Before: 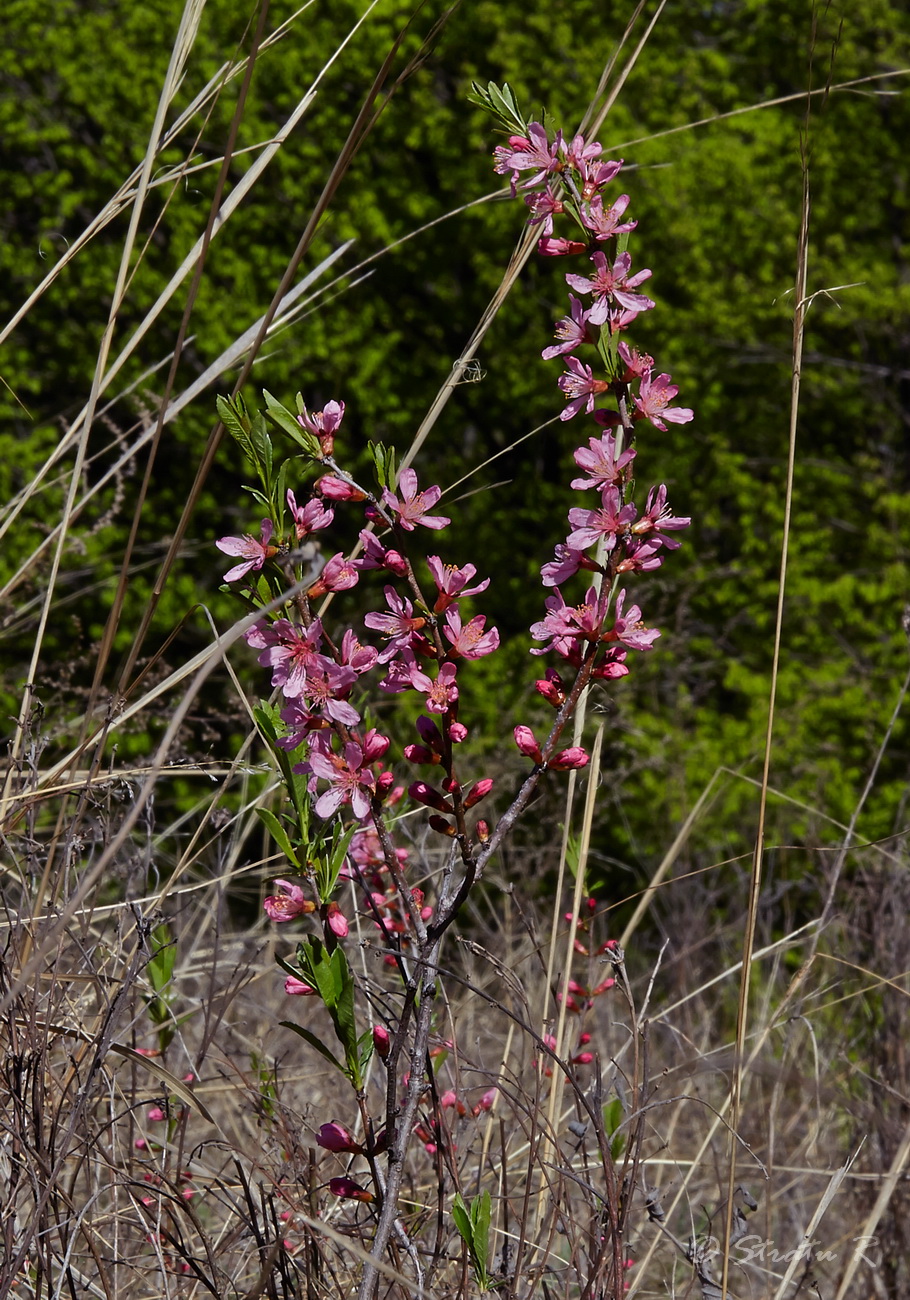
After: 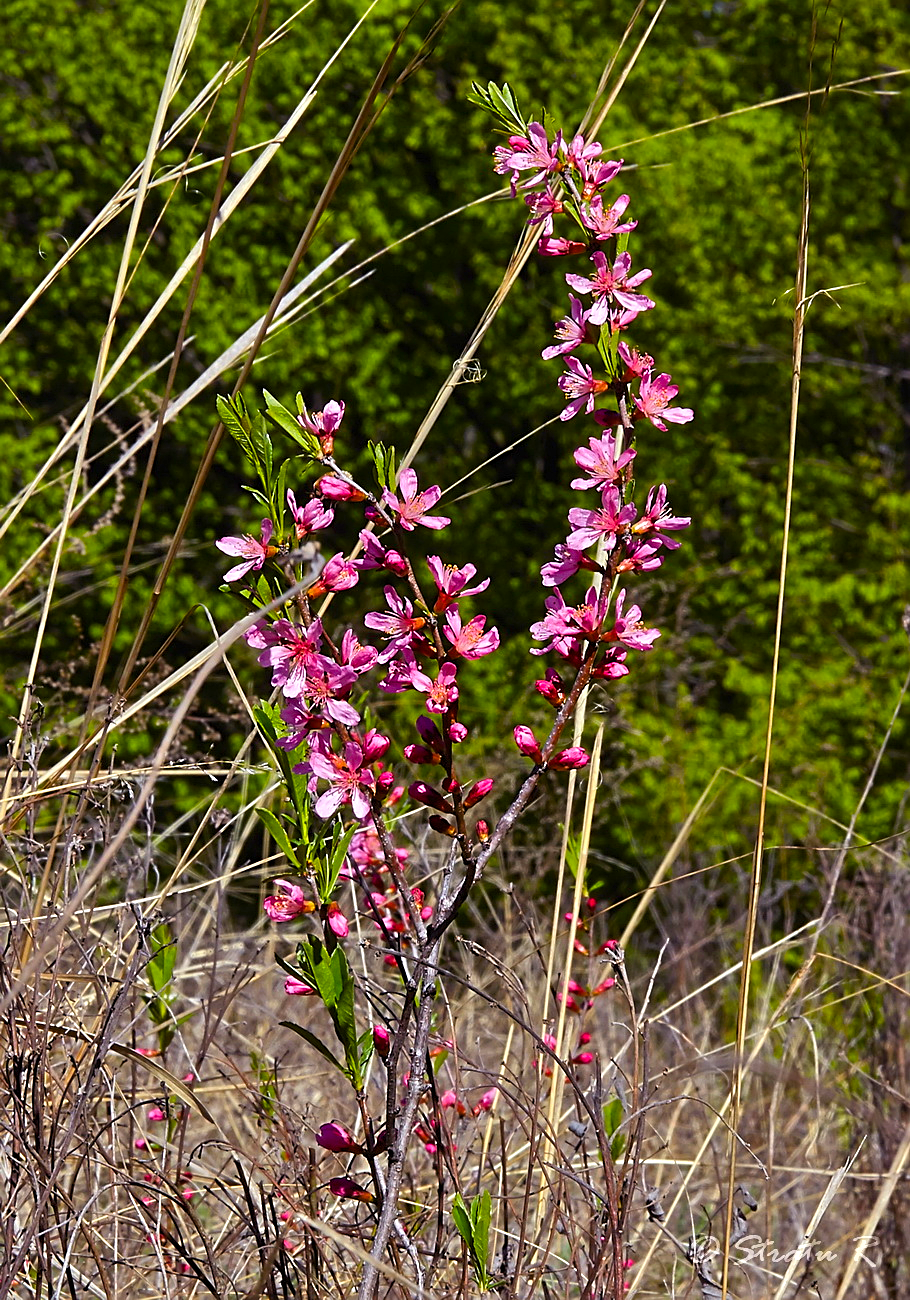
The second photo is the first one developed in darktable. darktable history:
sharpen: amount 0.55
exposure: black level correction 0, exposure 0.7 EV, compensate exposure bias true, compensate highlight preservation false
color balance rgb: linear chroma grading › global chroma 15%, perceptual saturation grading › global saturation 30%
